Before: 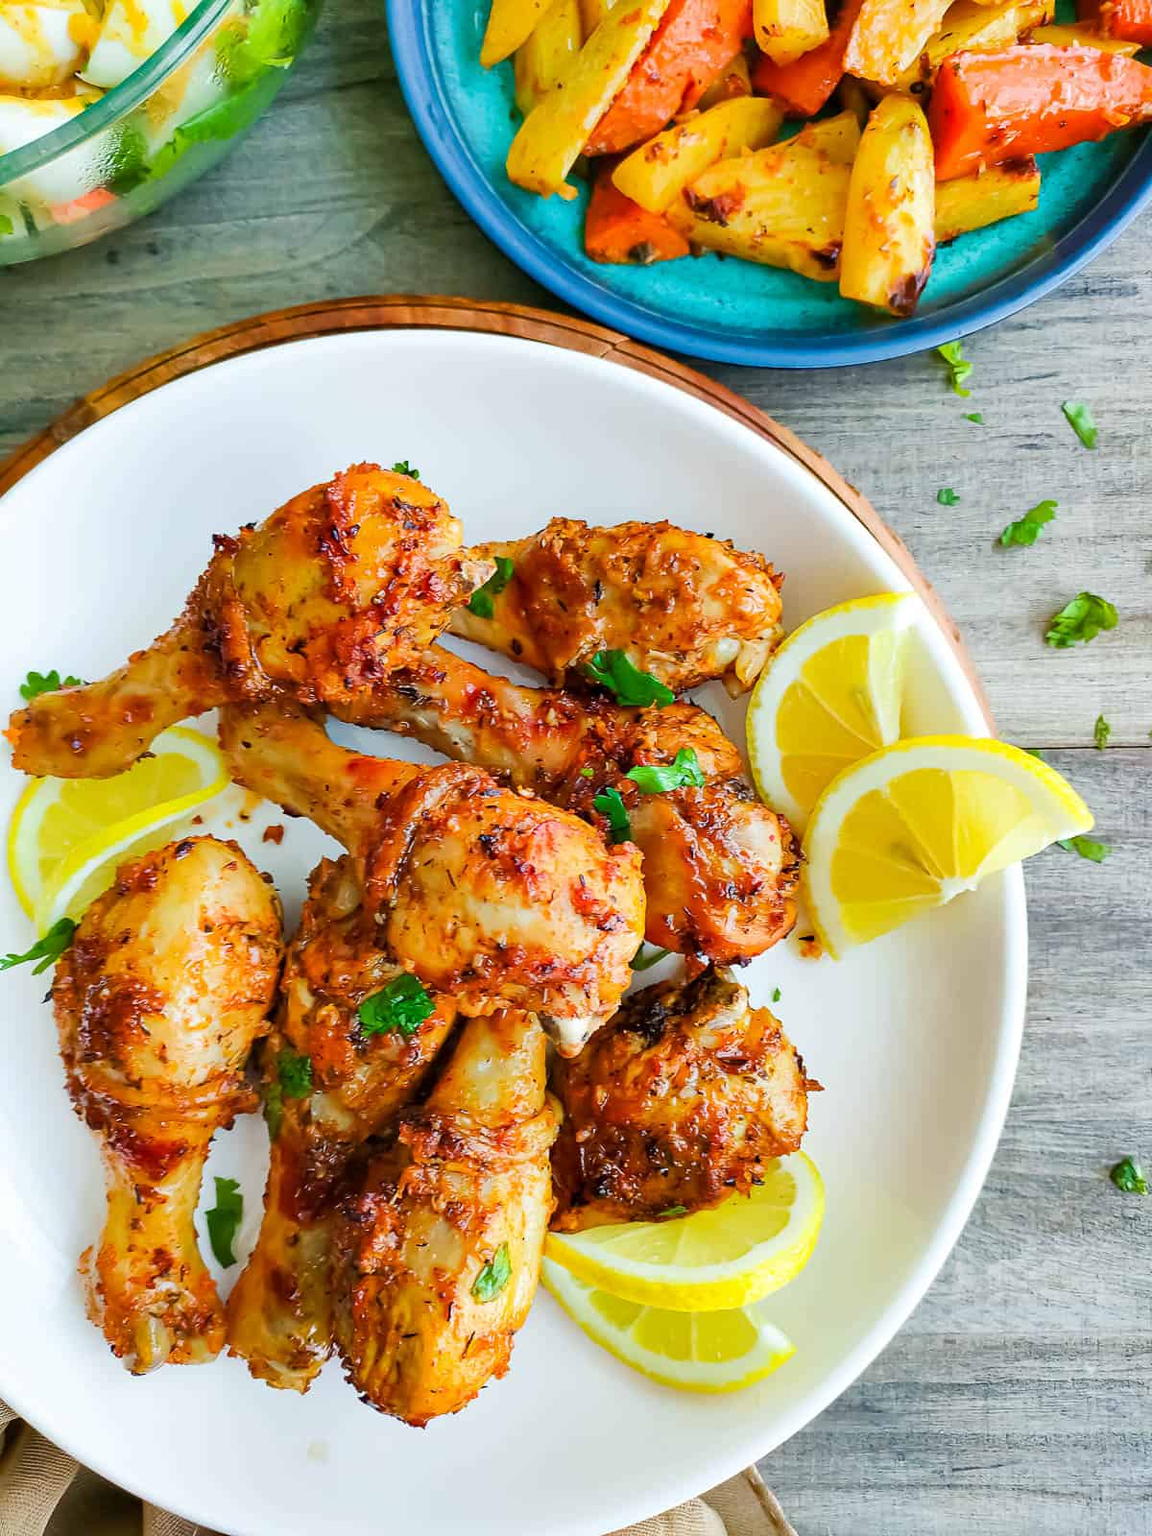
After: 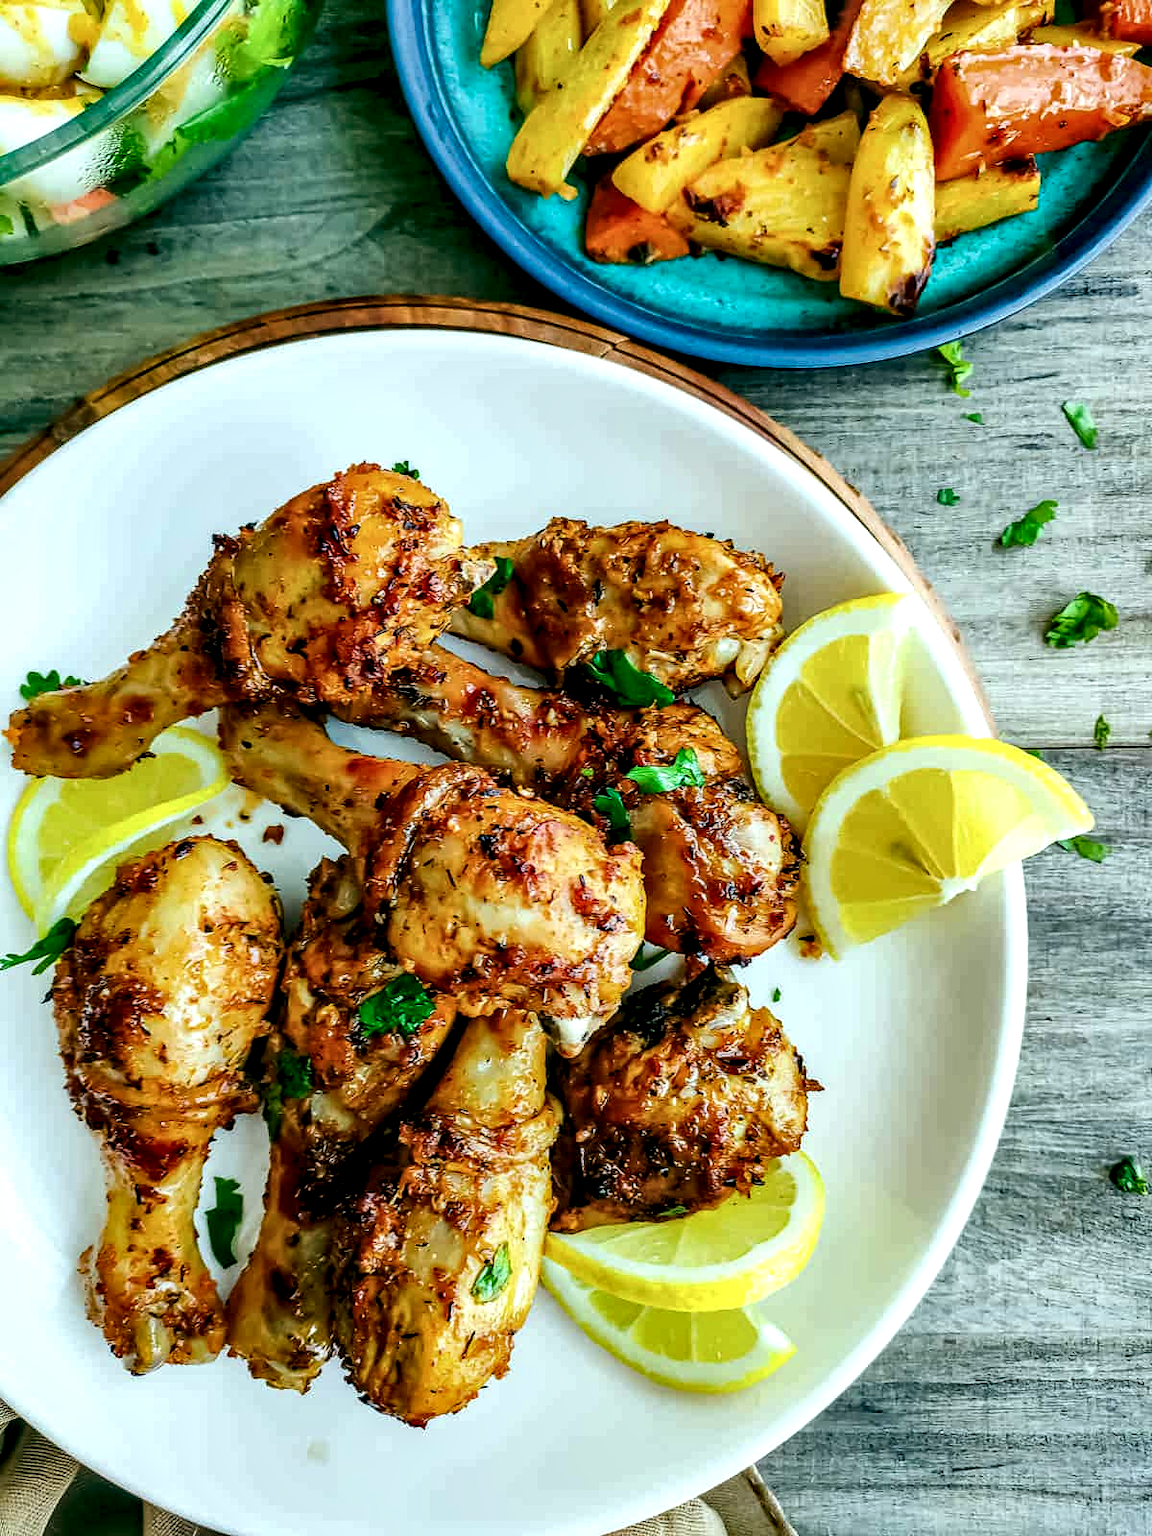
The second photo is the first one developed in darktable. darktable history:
color calibration: illuminant custom, x 0.368, y 0.373, temperature 4330.32 K
color balance: lift [1.005, 0.99, 1.007, 1.01], gamma [1, 1.034, 1.032, 0.966], gain [0.873, 1.055, 1.067, 0.933]
white balance: emerald 1
local contrast: detail 203%
